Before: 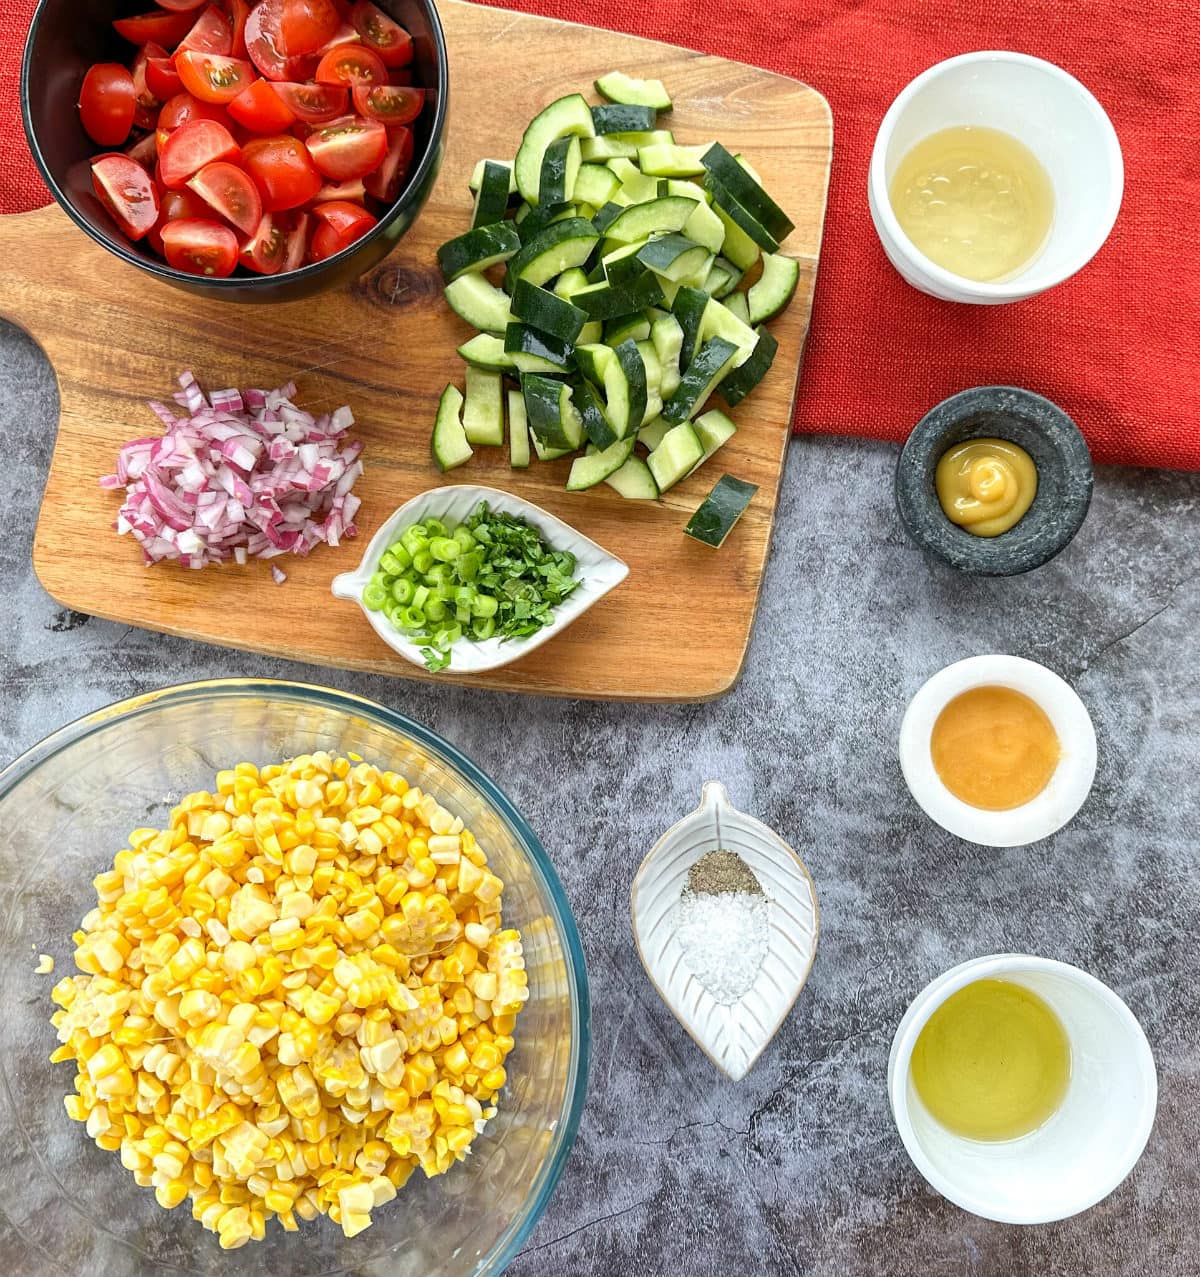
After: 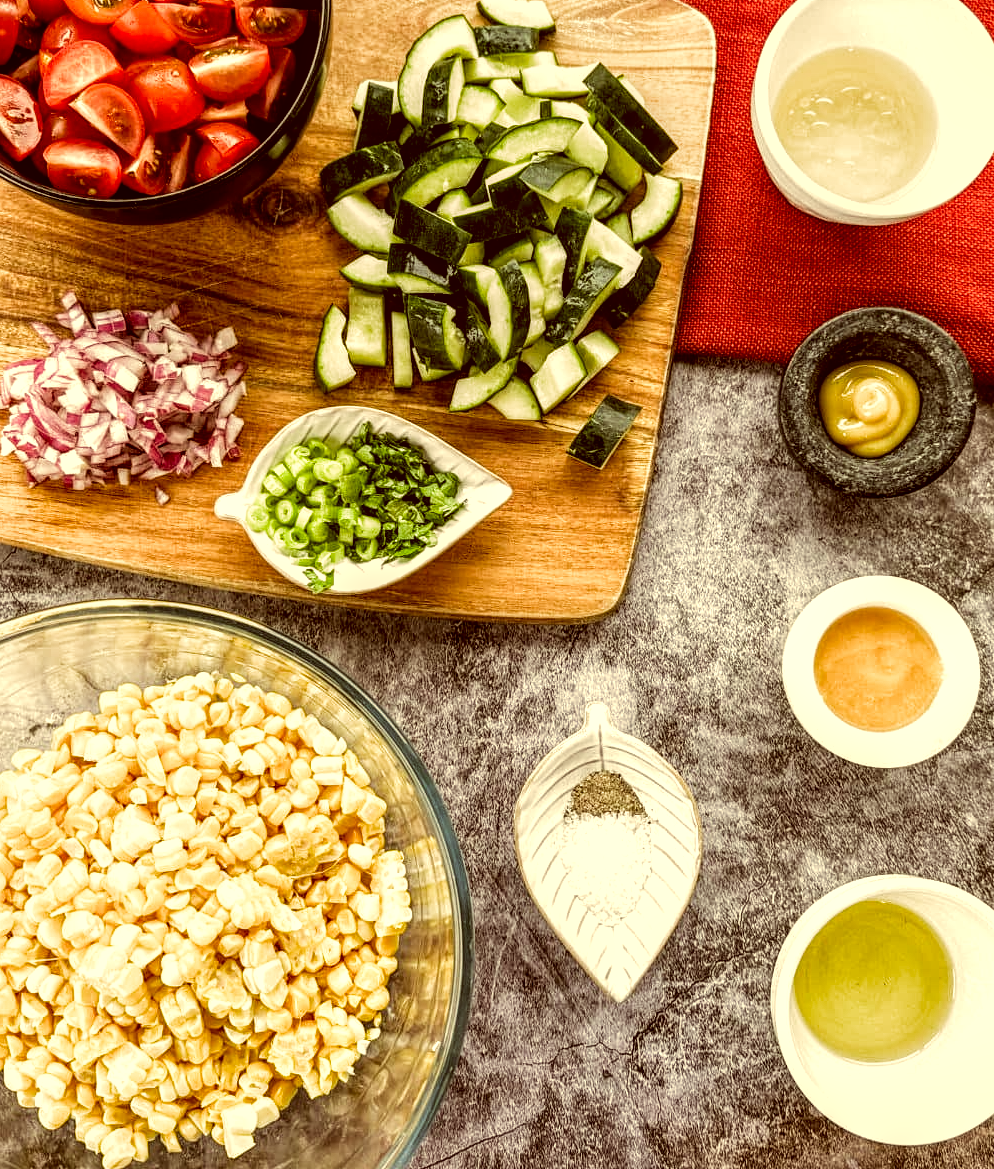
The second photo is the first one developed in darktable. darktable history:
filmic rgb: black relative exposure -8.2 EV, white relative exposure 2.2 EV, threshold 3 EV, hardness 7.11, latitude 75%, contrast 1.325, highlights saturation mix -2%, shadows ↔ highlights balance 30%, preserve chrominance RGB euclidean norm, color science v5 (2021), contrast in shadows safe, contrast in highlights safe, enable highlight reconstruction true
local contrast: highlights 25%, detail 150%
color correction: highlights a* 1.12, highlights b* 24.26, shadows a* 15.58, shadows b* 24.26
crop: left 9.807%, top 6.259%, right 7.334%, bottom 2.177%
